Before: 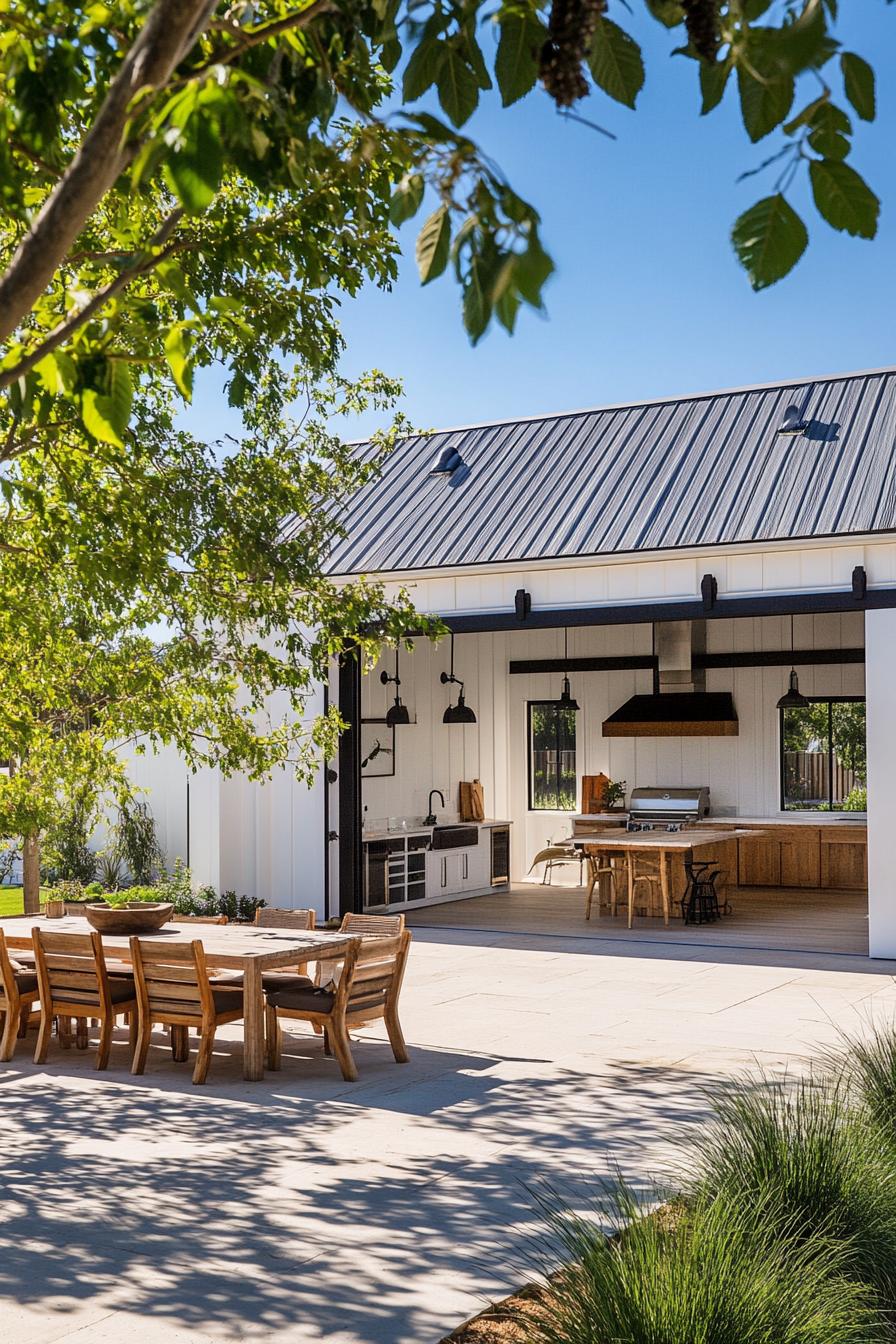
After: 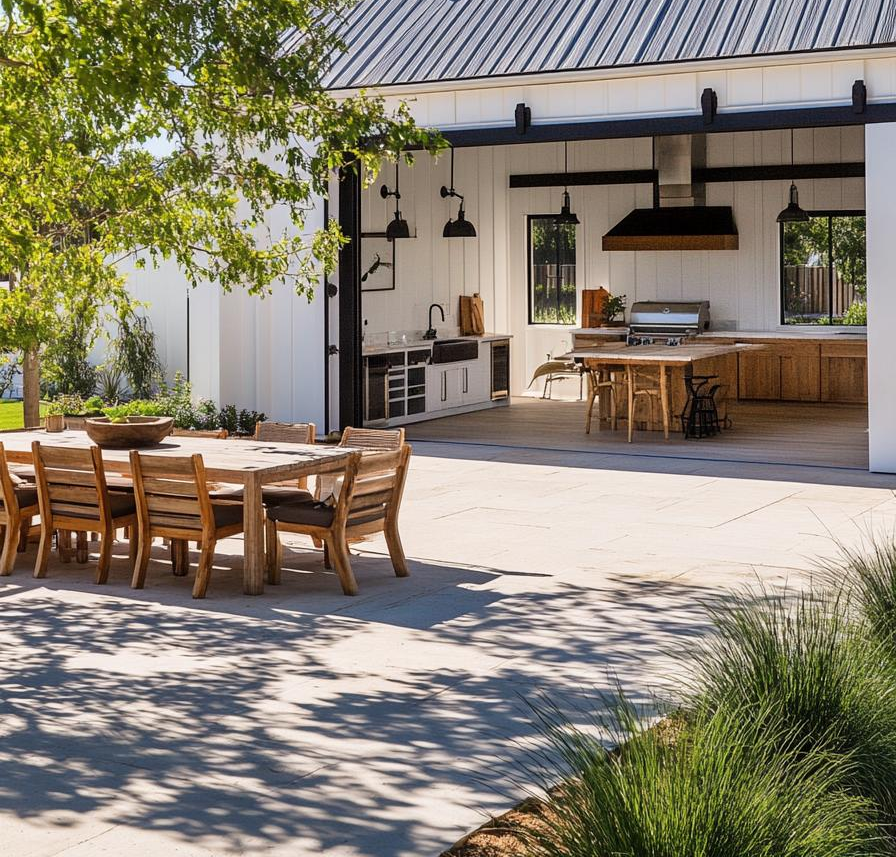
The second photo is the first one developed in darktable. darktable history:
crop and rotate: top 36.197%
